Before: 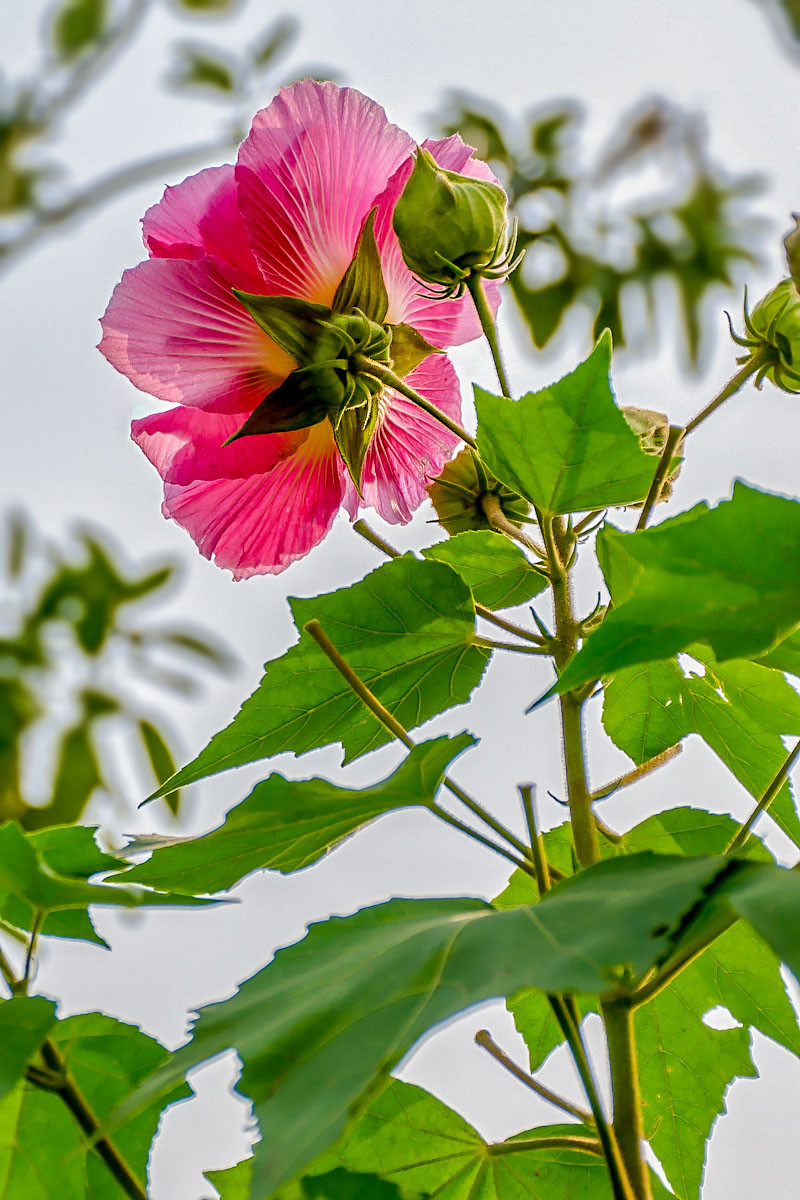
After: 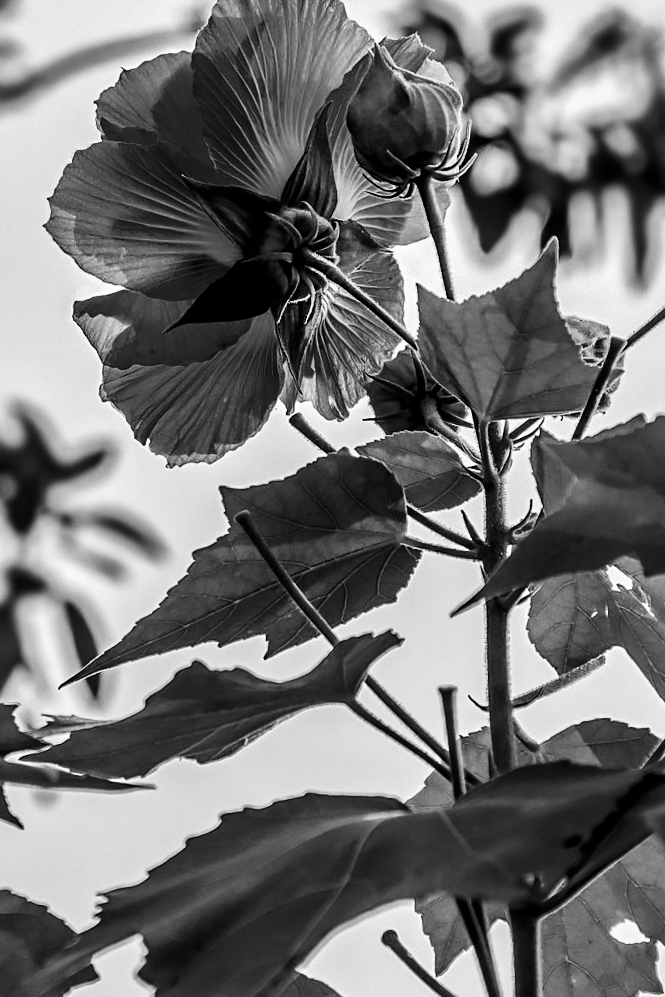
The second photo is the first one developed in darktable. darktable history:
crop and rotate: angle -3.29°, left 5.131%, top 5.208%, right 4.663%, bottom 4.694%
contrast brightness saturation: contrast 0.019, brightness -0.987, saturation -0.996
base curve: curves: ch0 [(0, 0) (0.028, 0.03) (0.121, 0.232) (0.46, 0.748) (0.859, 0.968) (1, 1)], preserve colors none
